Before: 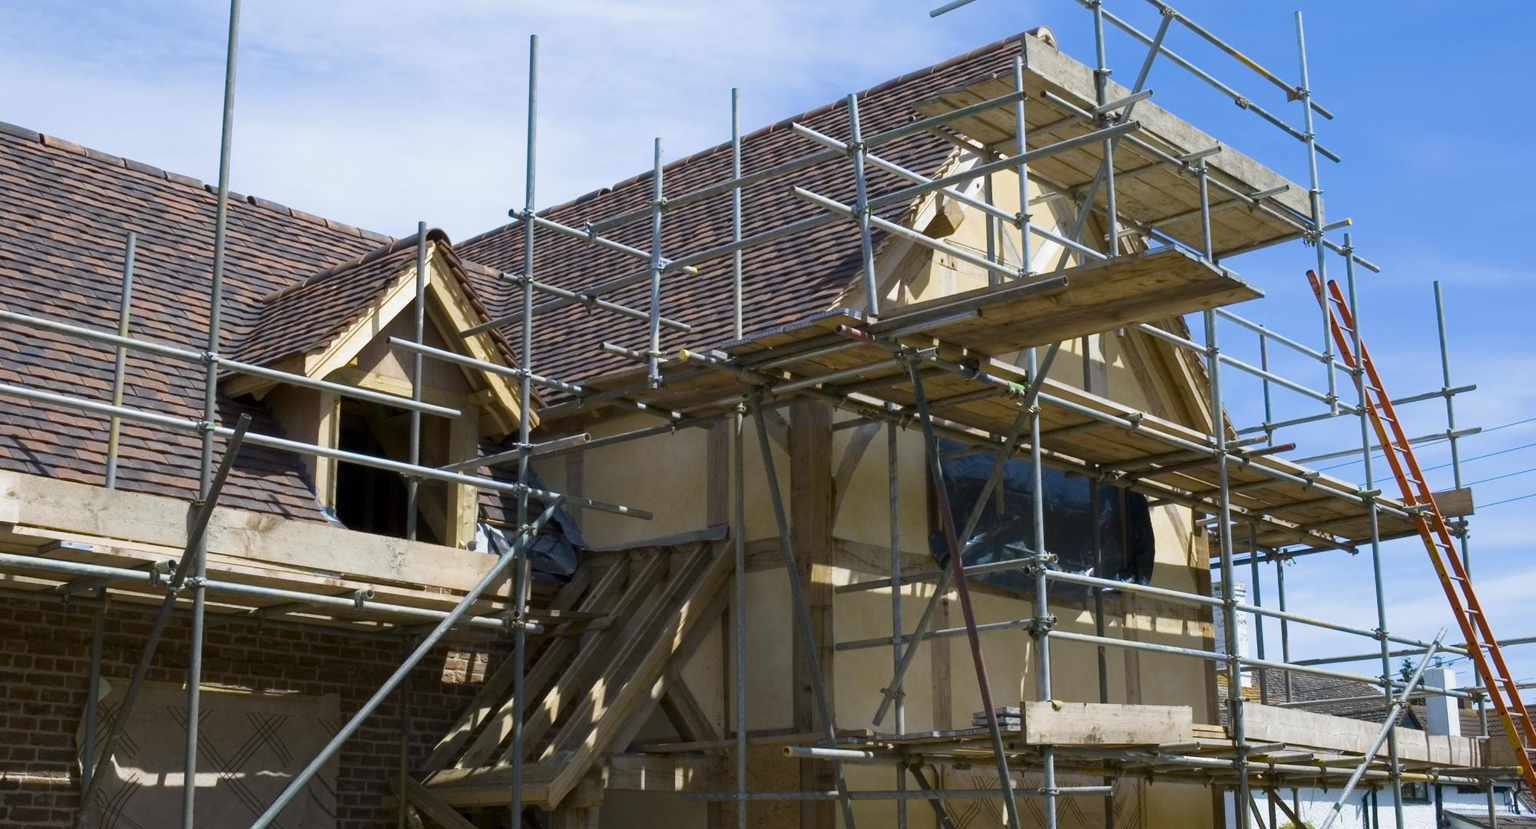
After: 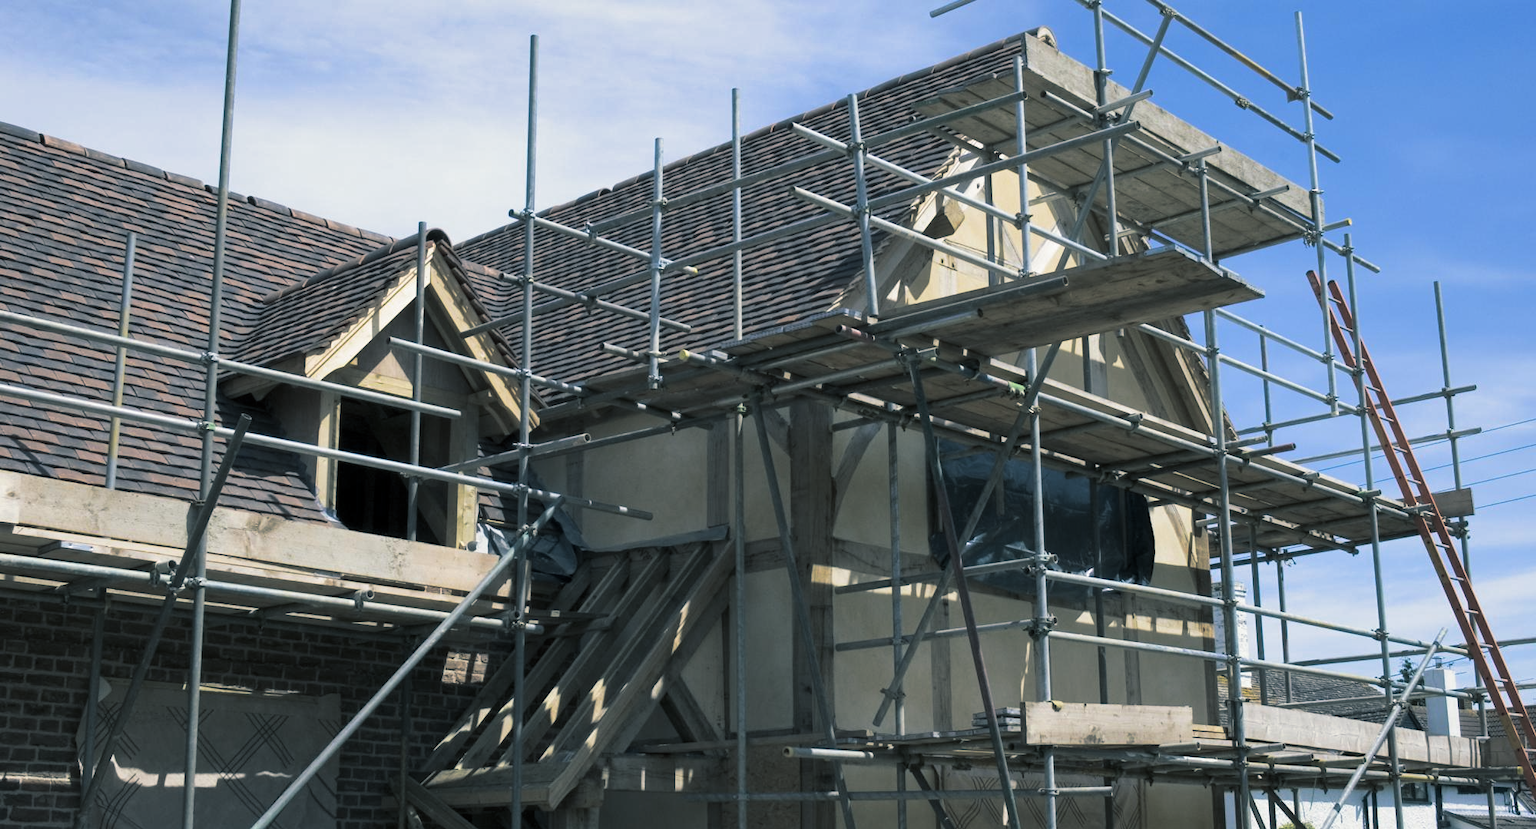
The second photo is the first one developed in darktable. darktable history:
split-toning: shadows › hue 205.2°, shadows › saturation 0.29, highlights › hue 50.4°, highlights › saturation 0.38, balance -49.9
shadows and highlights: radius 337.17, shadows 29.01, soften with gaussian
